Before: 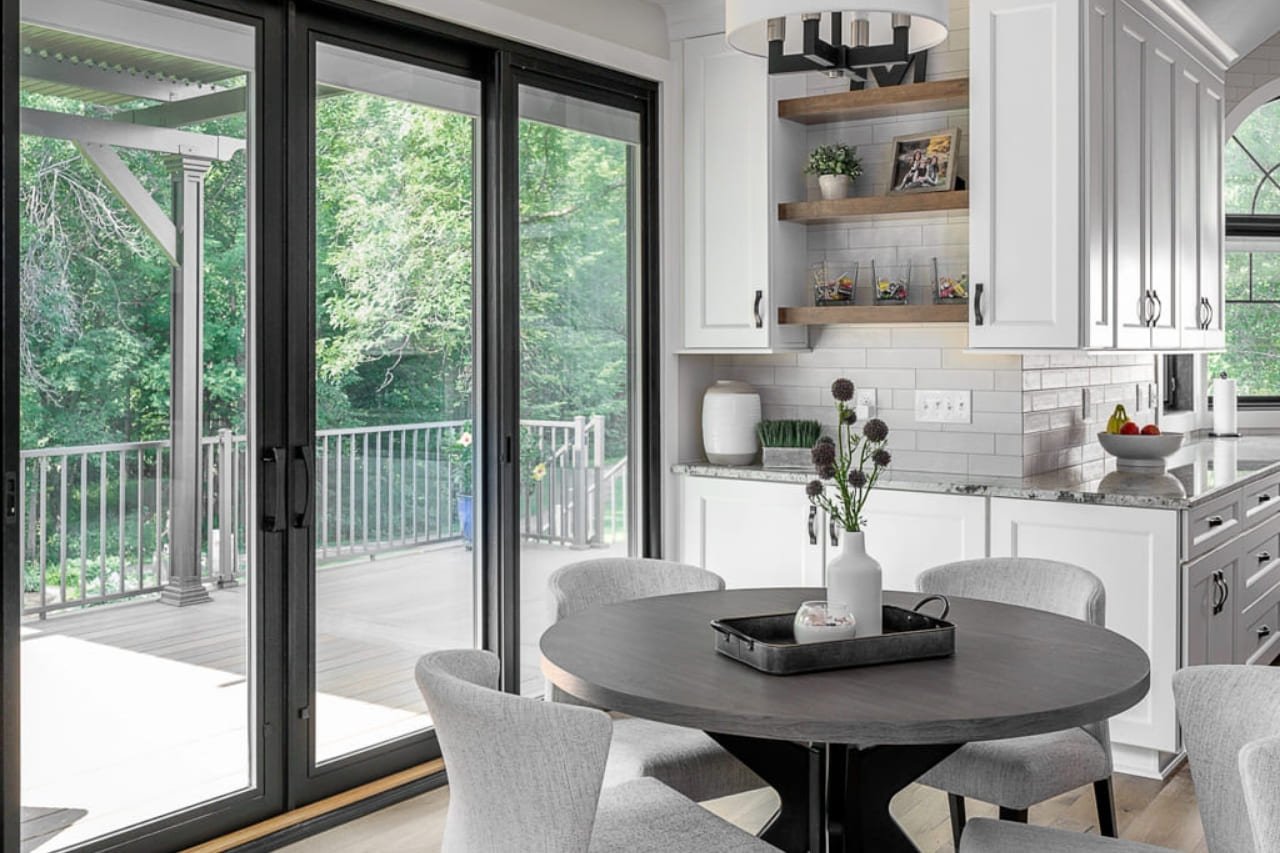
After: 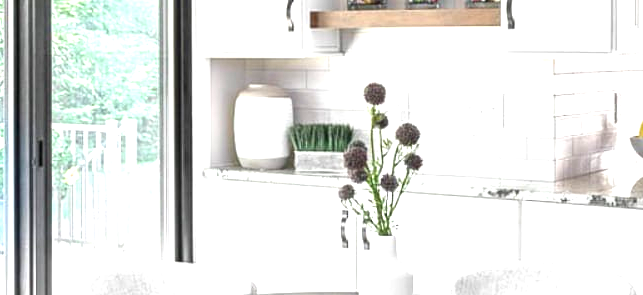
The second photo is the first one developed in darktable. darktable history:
exposure: black level correction 0, exposure 1.5 EV, compensate exposure bias true, compensate highlight preservation false
crop: left 36.607%, top 34.735%, right 13.146%, bottom 30.611%
